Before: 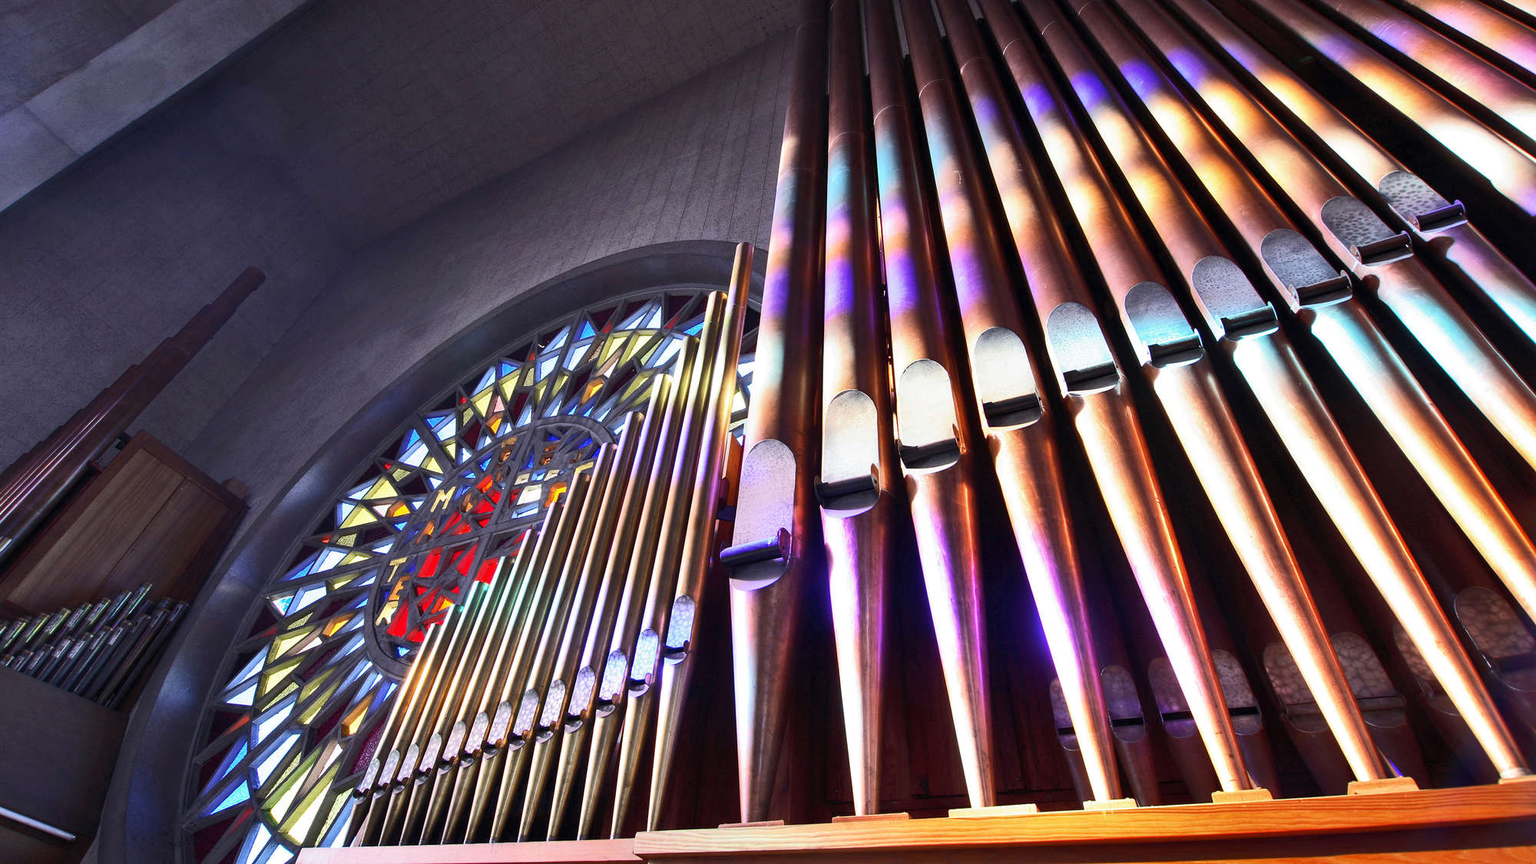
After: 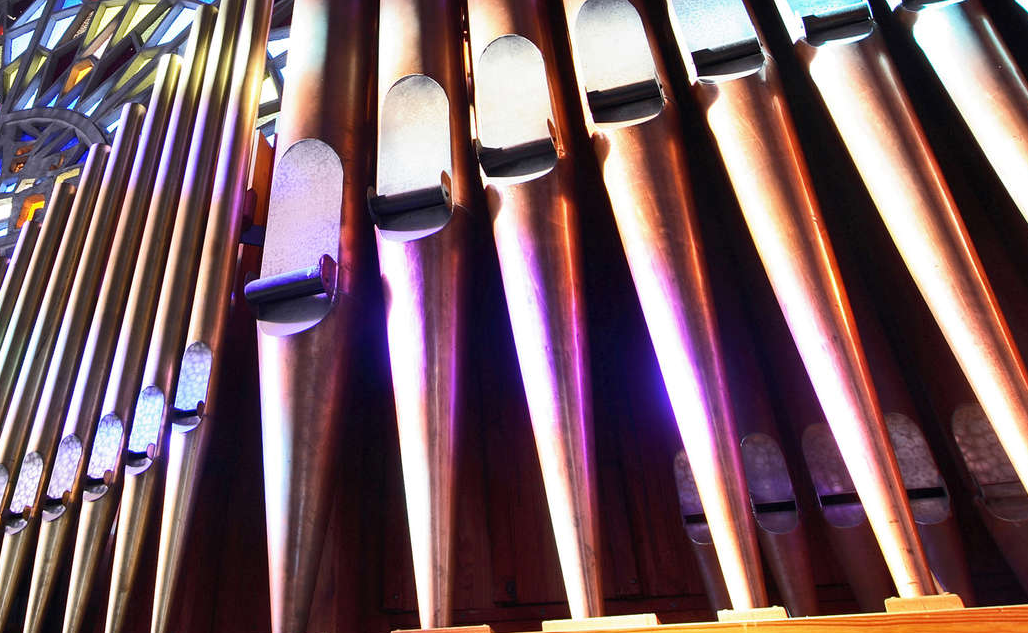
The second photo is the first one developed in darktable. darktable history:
crop: left 34.676%, top 38.52%, right 13.907%, bottom 5.148%
